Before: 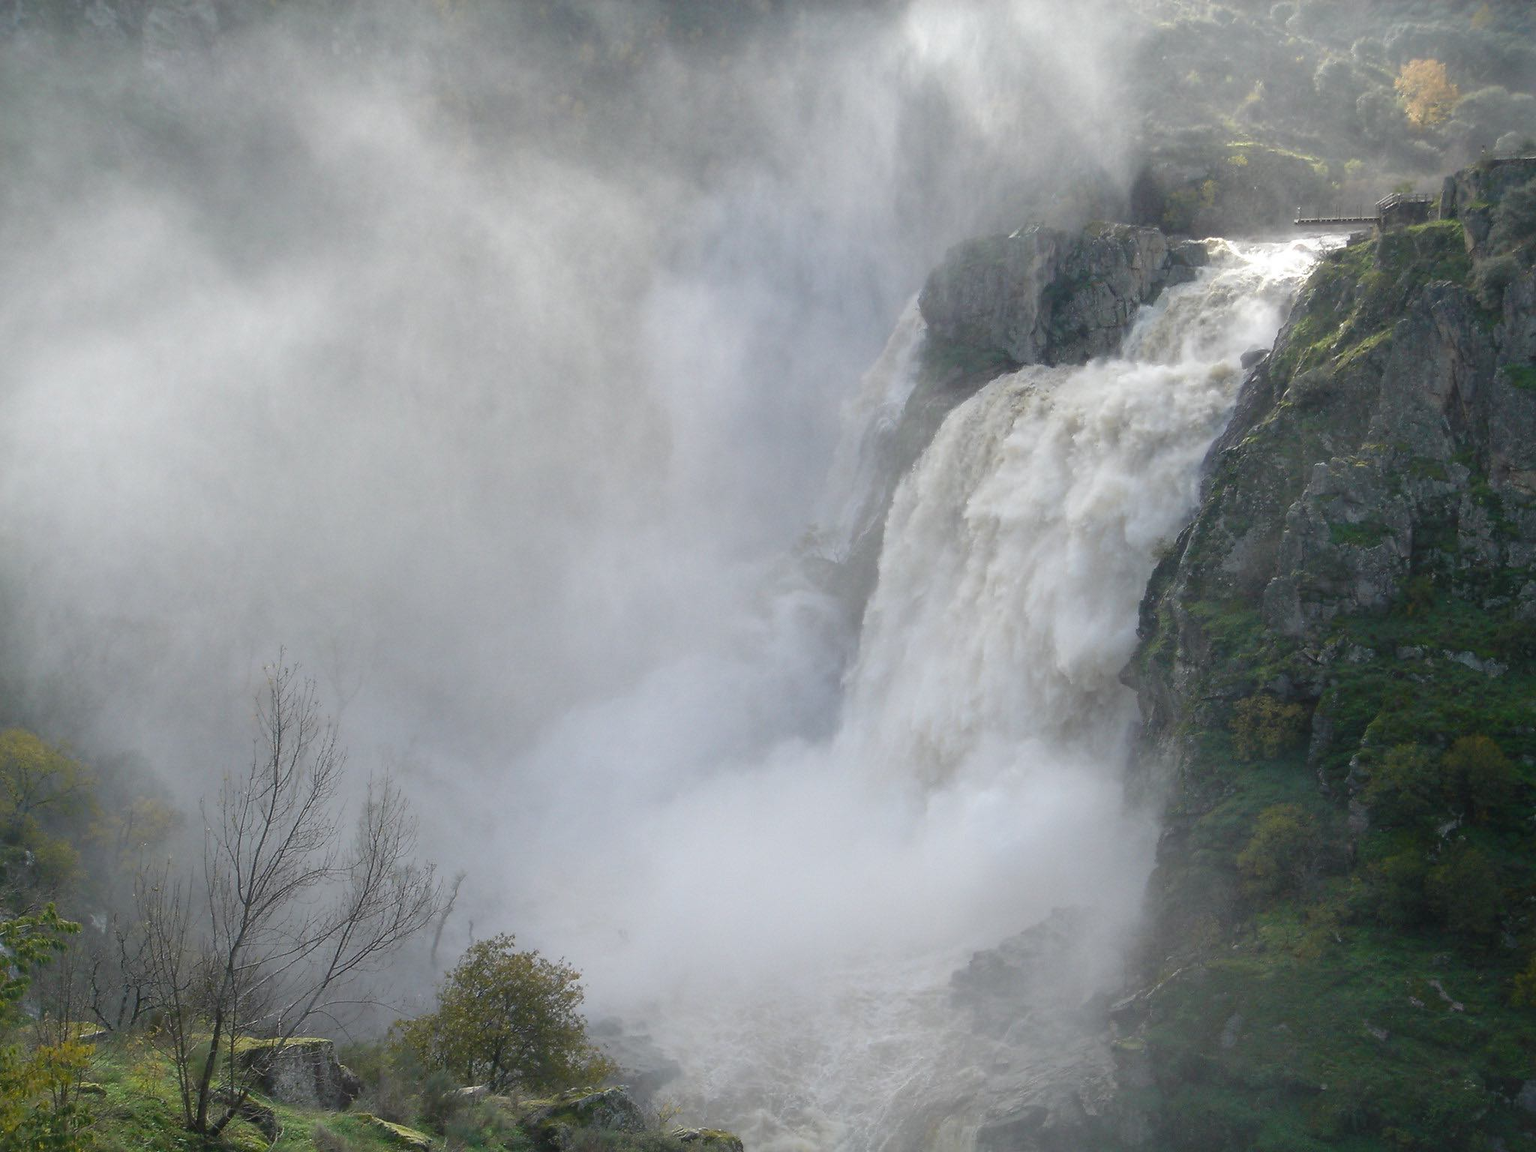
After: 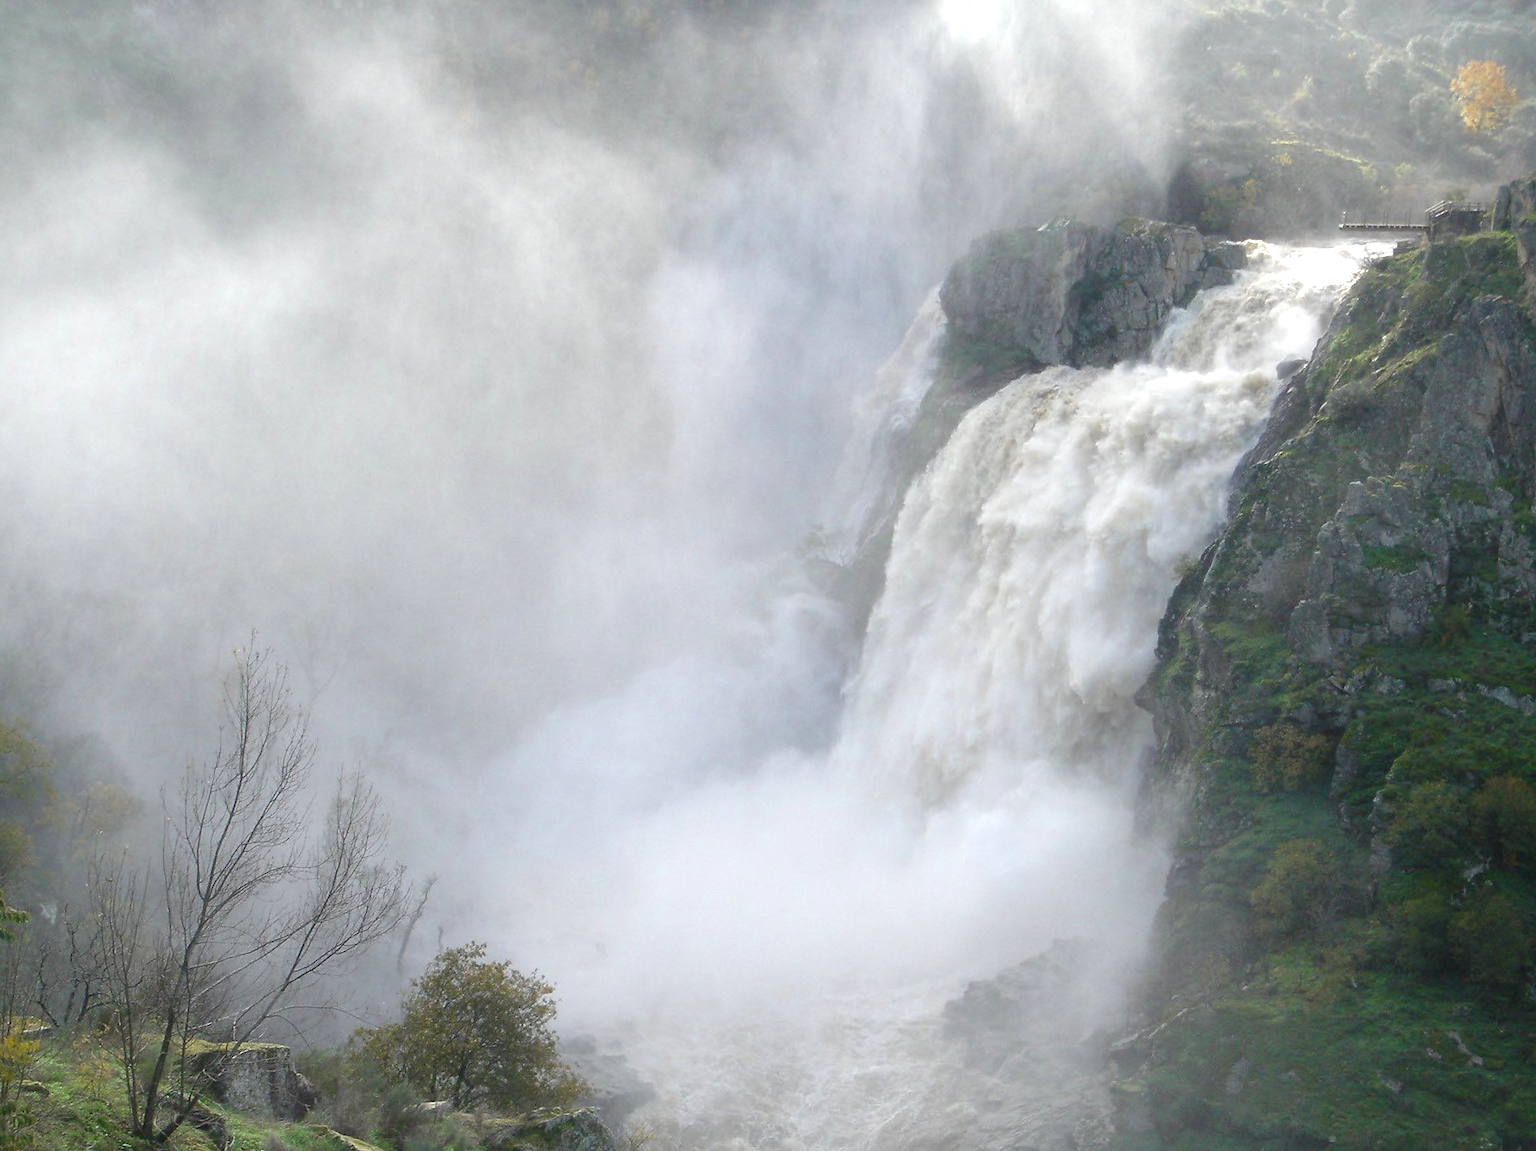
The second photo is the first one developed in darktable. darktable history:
crop and rotate: angle -2.38°
color zones: curves: ch0 [(0.11, 0.396) (0.195, 0.36) (0.25, 0.5) (0.303, 0.412) (0.357, 0.544) (0.75, 0.5) (0.967, 0.328)]; ch1 [(0, 0.468) (0.112, 0.512) (0.202, 0.6) (0.25, 0.5) (0.307, 0.352) (0.357, 0.544) (0.75, 0.5) (0.963, 0.524)]
exposure: black level correction 0.001, exposure 0.5 EV, compensate exposure bias true, compensate highlight preservation false
